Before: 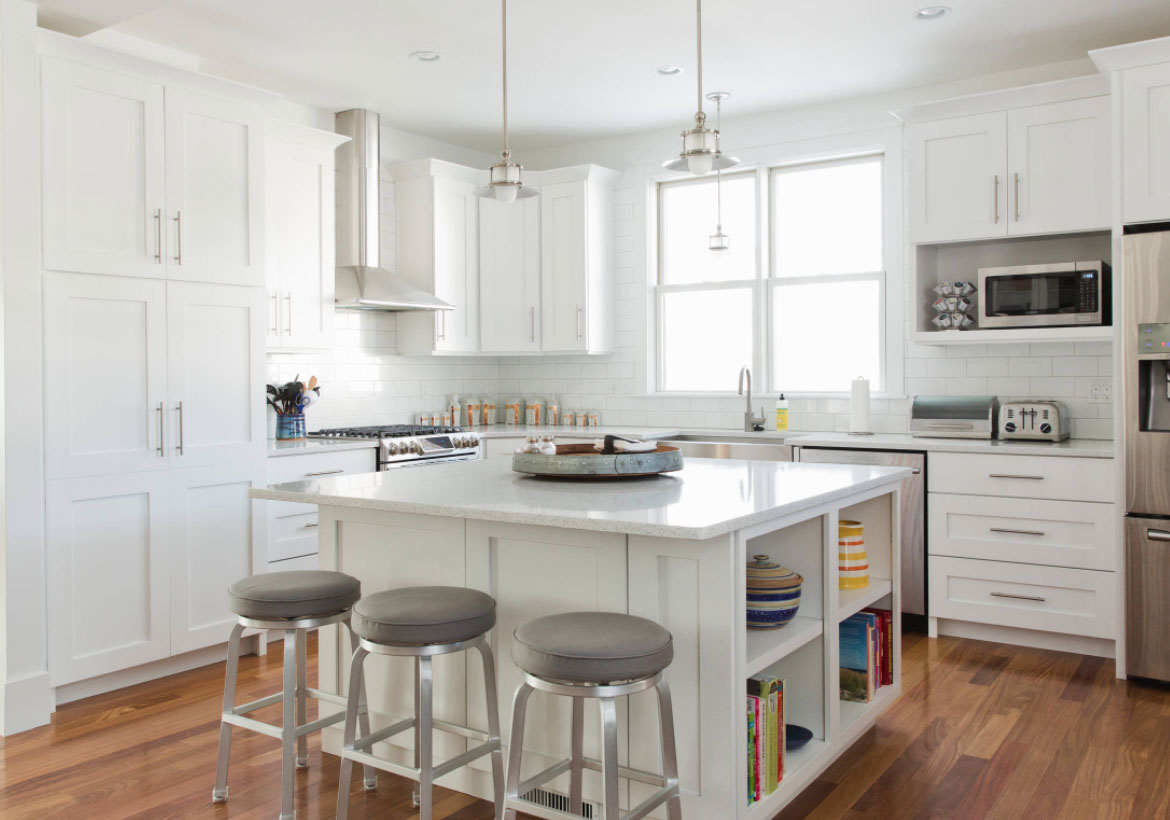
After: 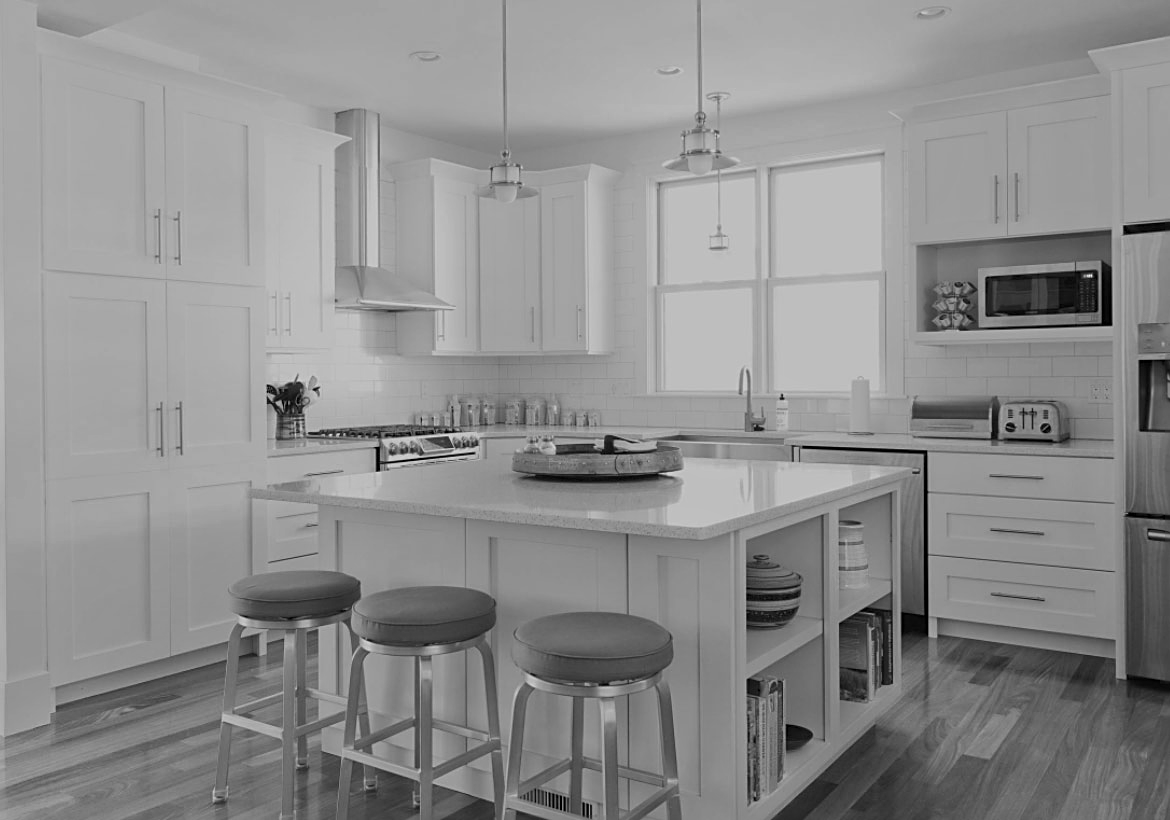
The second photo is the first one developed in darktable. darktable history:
sharpen: on, module defaults
monochrome: a 79.32, b 81.83, size 1.1
color zones: curves: ch0 [(0.009, 0.528) (0.136, 0.6) (0.255, 0.586) (0.39, 0.528) (0.522, 0.584) (0.686, 0.736) (0.849, 0.561)]; ch1 [(0.045, 0.781) (0.14, 0.416) (0.257, 0.695) (0.442, 0.032) (0.738, 0.338) (0.818, 0.632) (0.891, 0.741) (1, 0.704)]; ch2 [(0, 0.667) (0.141, 0.52) (0.26, 0.37) (0.474, 0.432) (0.743, 0.286)]
